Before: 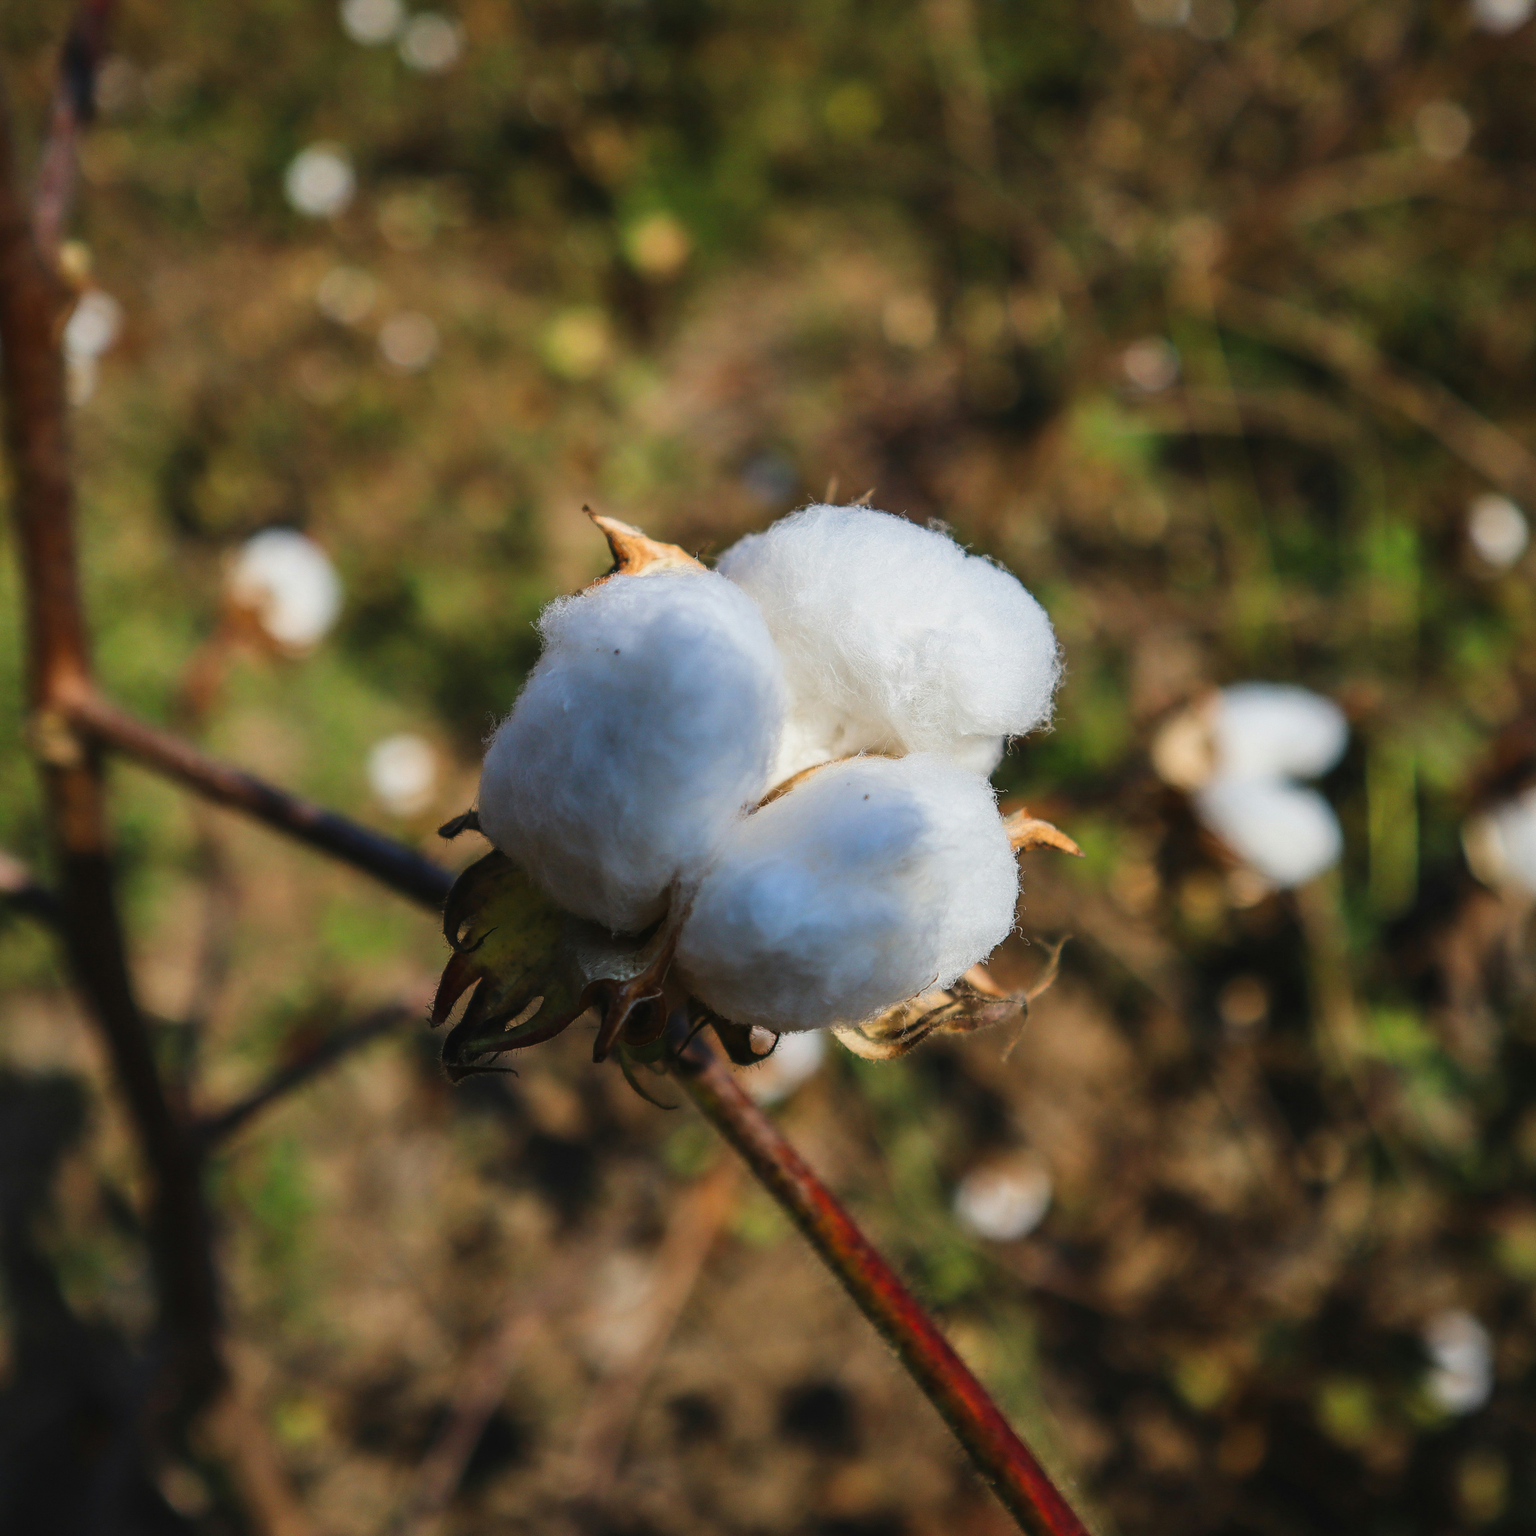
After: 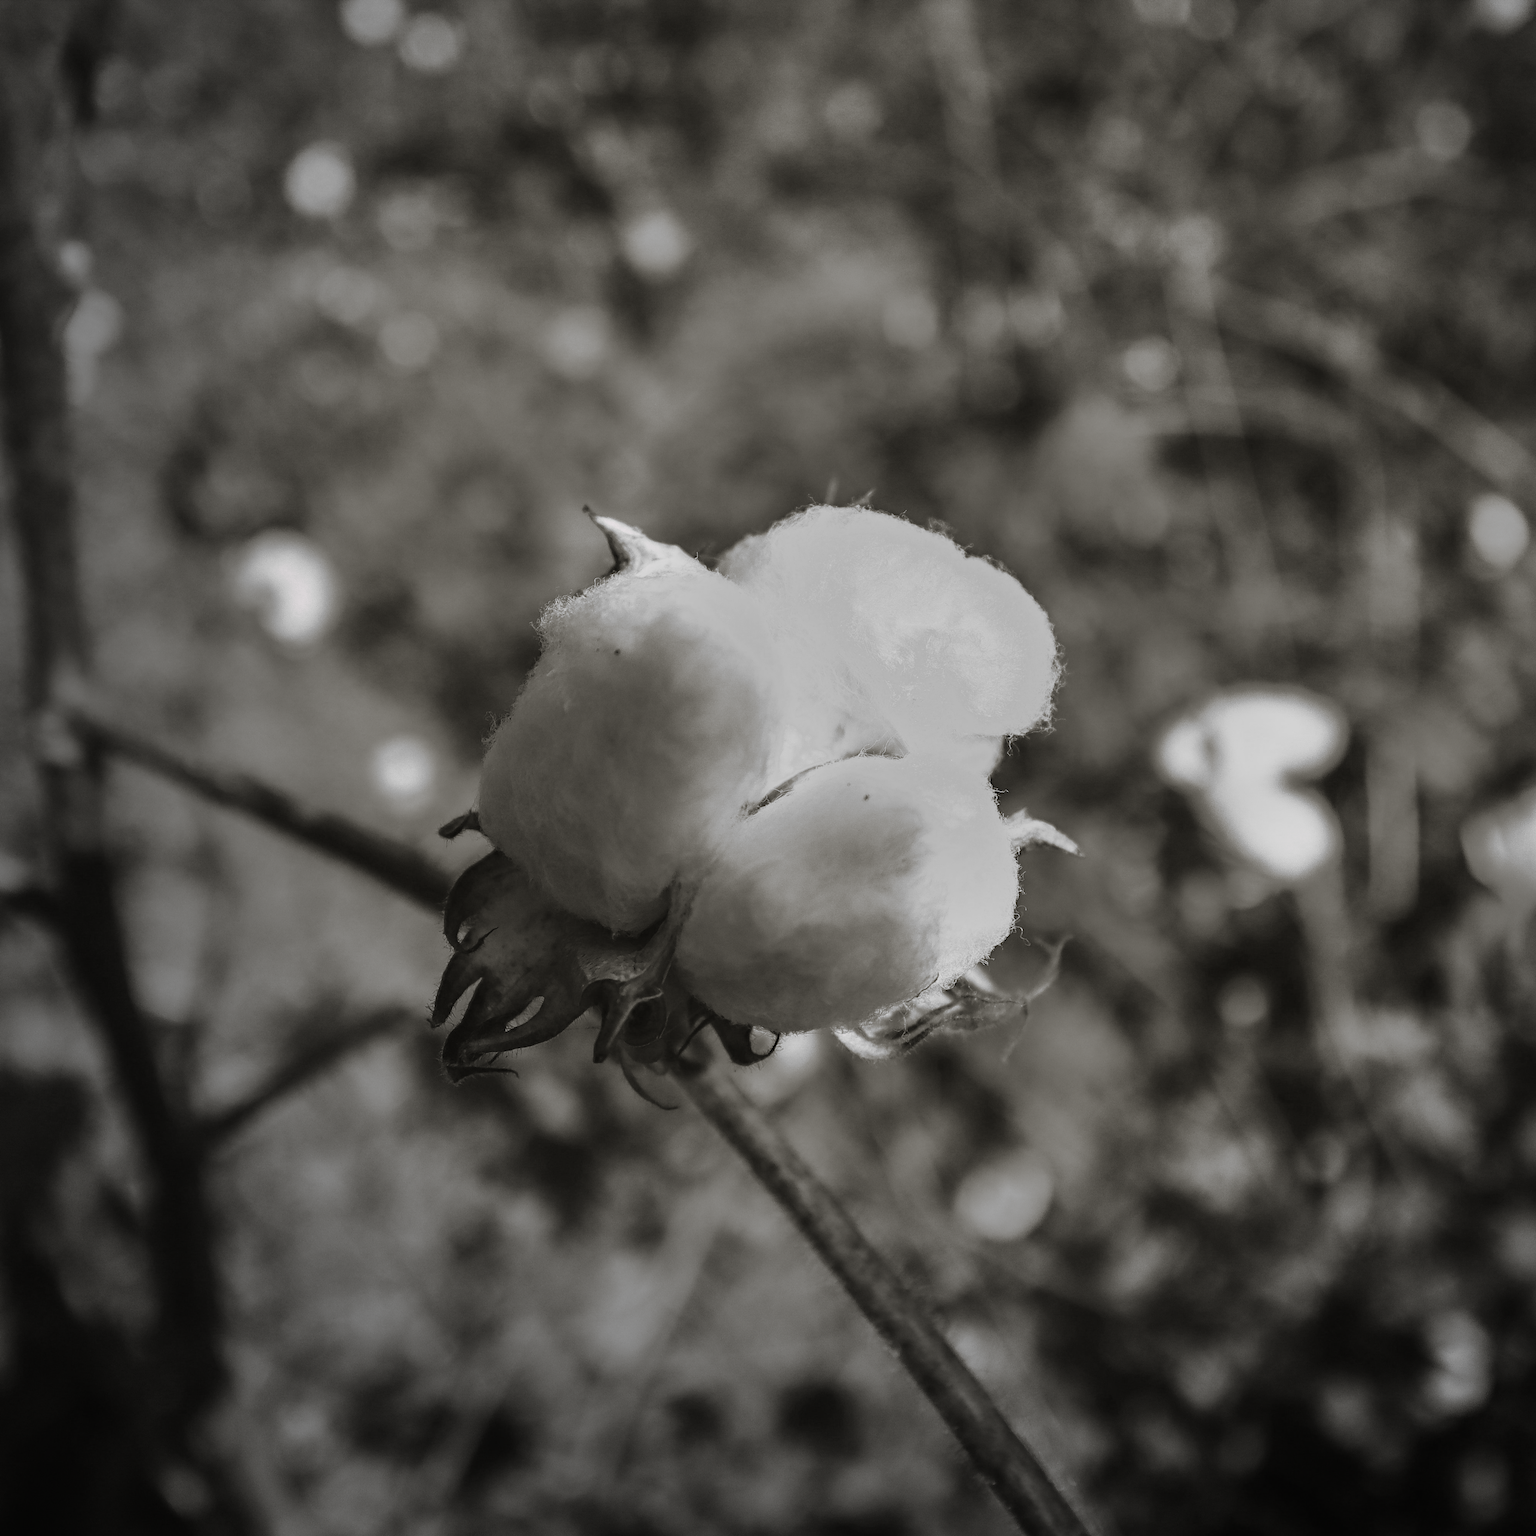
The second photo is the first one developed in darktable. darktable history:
haze removal: compatibility mode true, adaptive false
tone equalizer: -7 EV -0.63 EV, -6 EV 1 EV, -5 EV -0.45 EV, -4 EV 0.43 EV, -3 EV 0.41 EV, -2 EV 0.15 EV, -1 EV -0.15 EV, +0 EV -0.39 EV, smoothing diameter 25%, edges refinement/feathering 10, preserve details guided filter
monochrome: a 30.25, b 92.03
vignetting: fall-off start 73.57%, center (0.22, -0.235)
split-toning: shadows › hue 46.8°, shadows › saturation 0.17, highlights › hue 316.8°, highlights › saturation 0.27, balance -51.82
